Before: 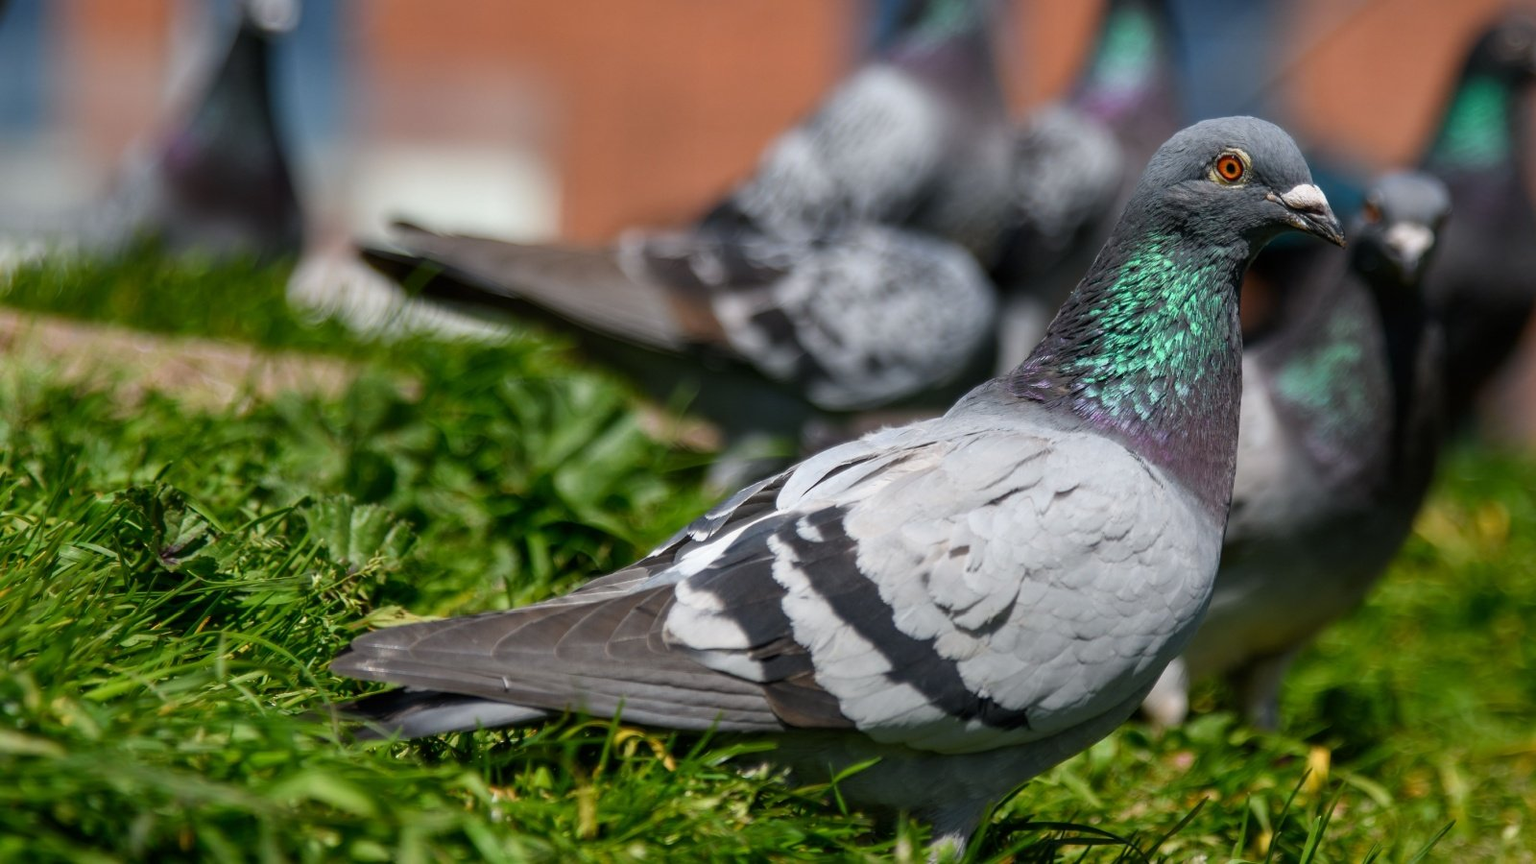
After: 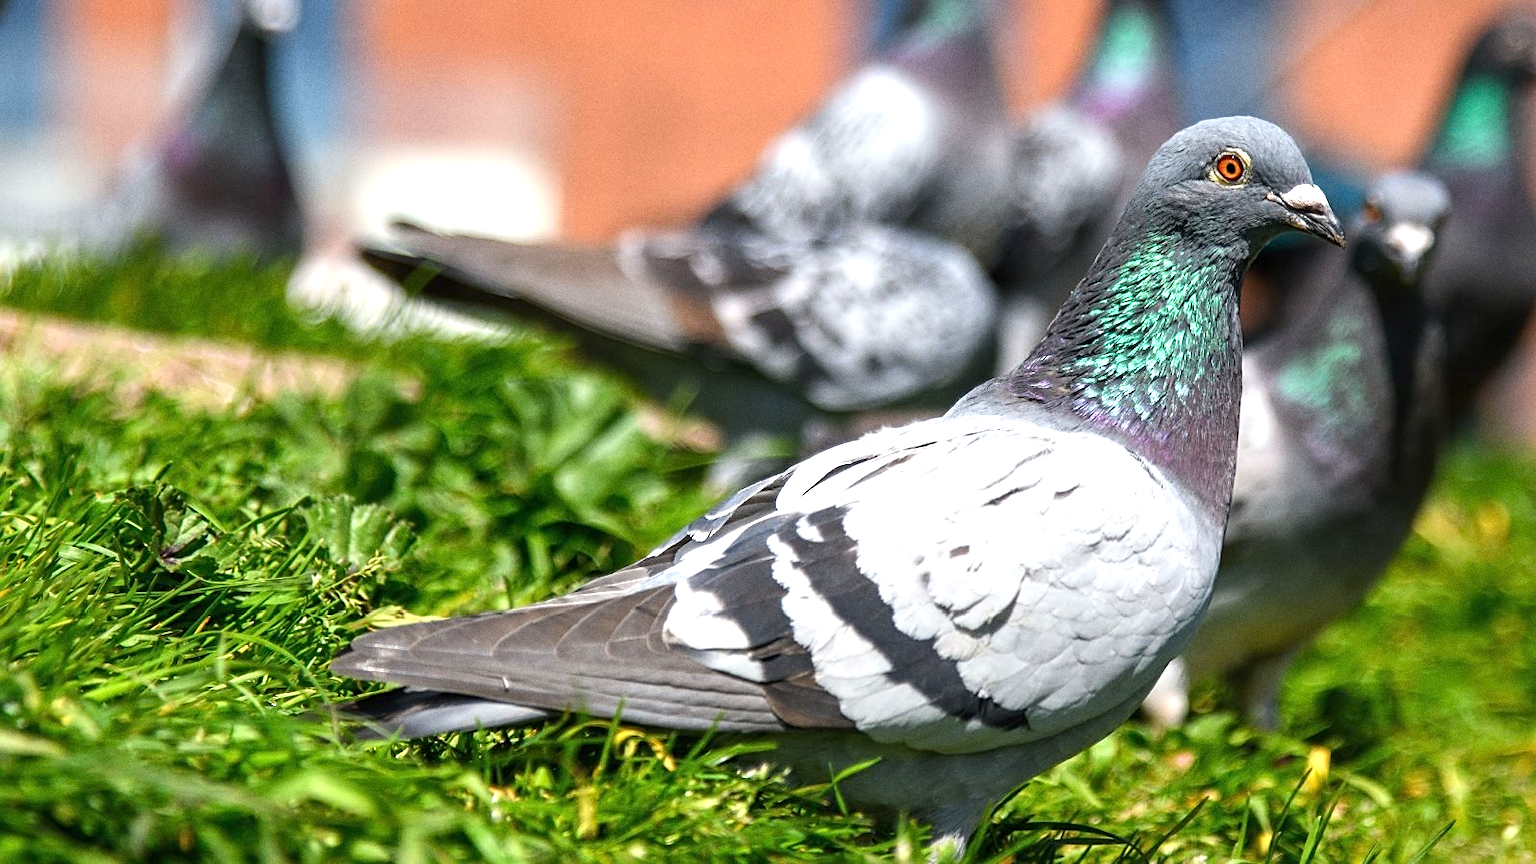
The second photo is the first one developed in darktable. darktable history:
grain: coarseness 0.09 ISO
exposure: black level correction 0, exposure 1.1 EV, compensate exposure bias true, compensate highlight preservation false
sharpen: on, module defaults
